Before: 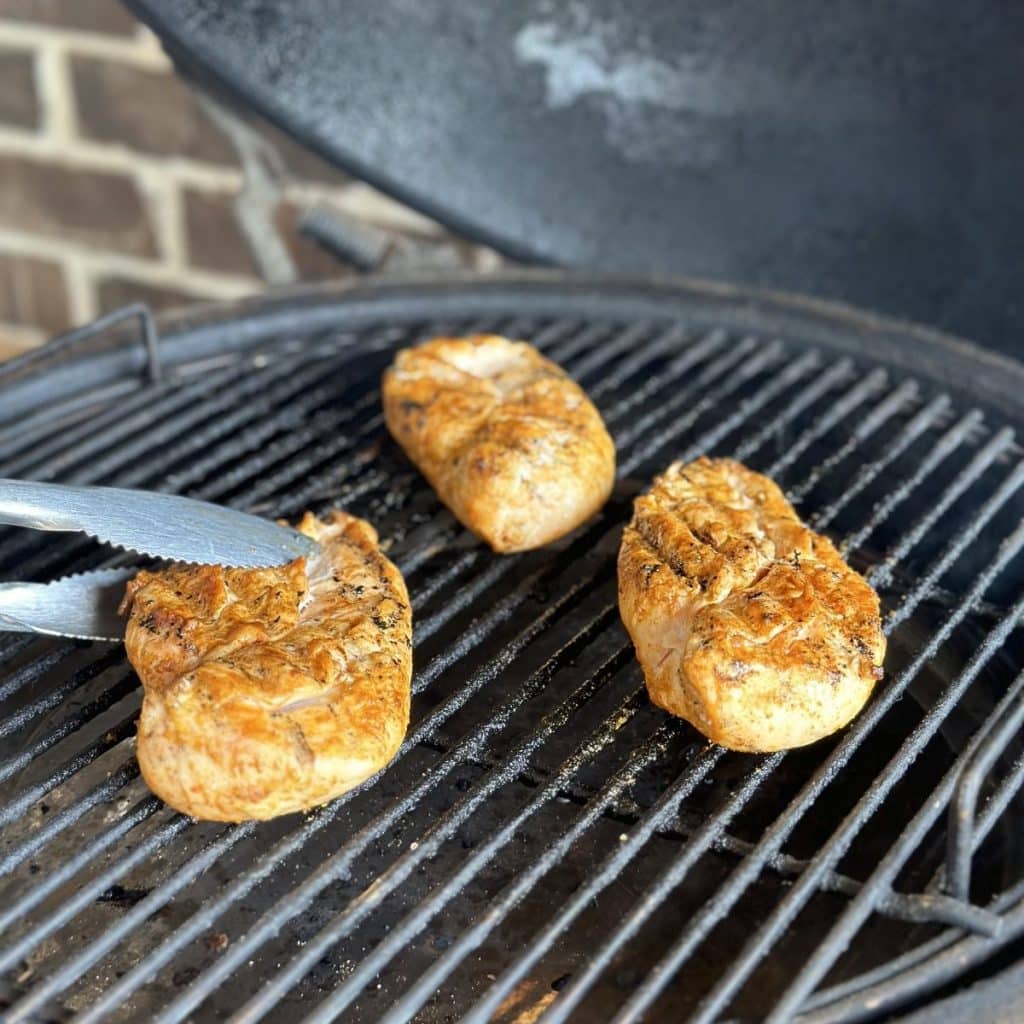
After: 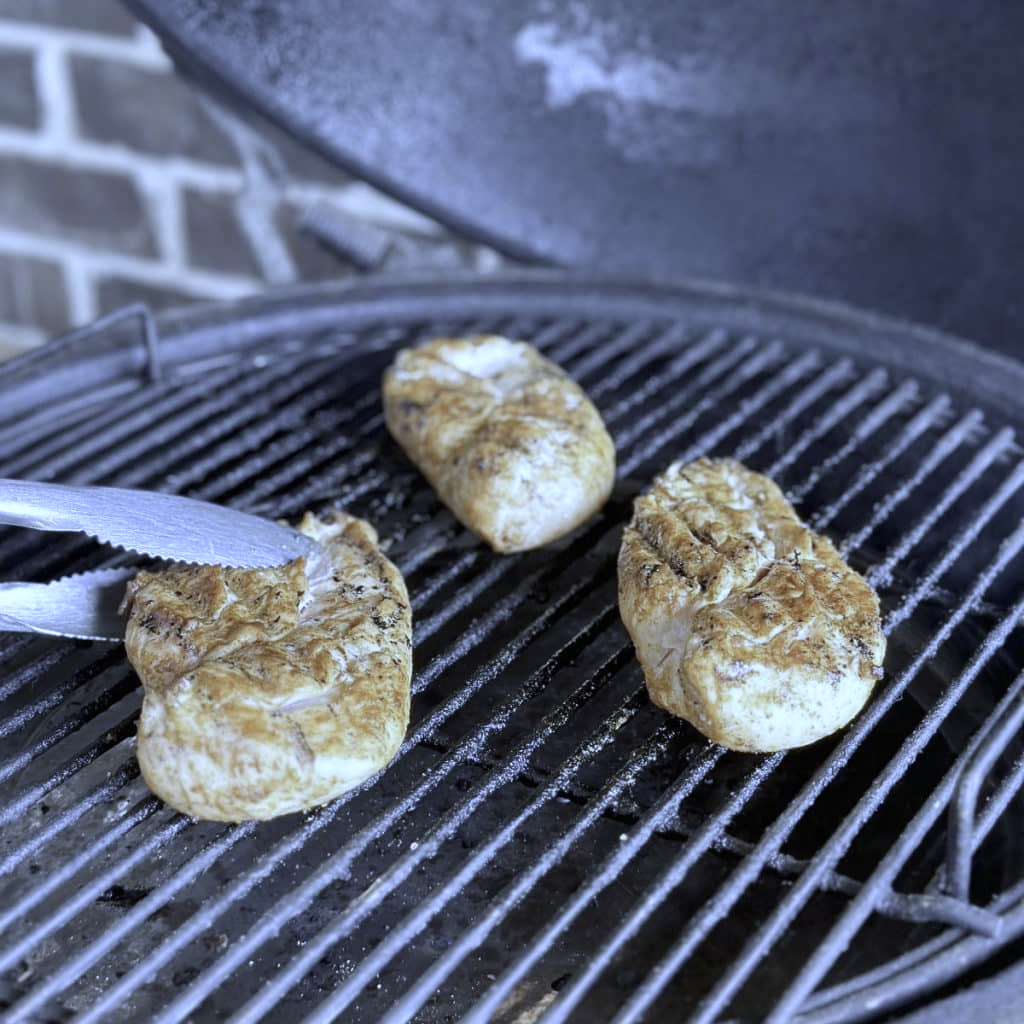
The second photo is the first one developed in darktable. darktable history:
white balance: red 0.766, blue 1.537
color zones: curves: ch1 [(0, 0.292) (0.001, 0.292) (0.2, 0.264) (0.4, 0.248) (0.6, 0.248) (0.8, 0.264) (0.999, 0.292) (1, 0.292)]
